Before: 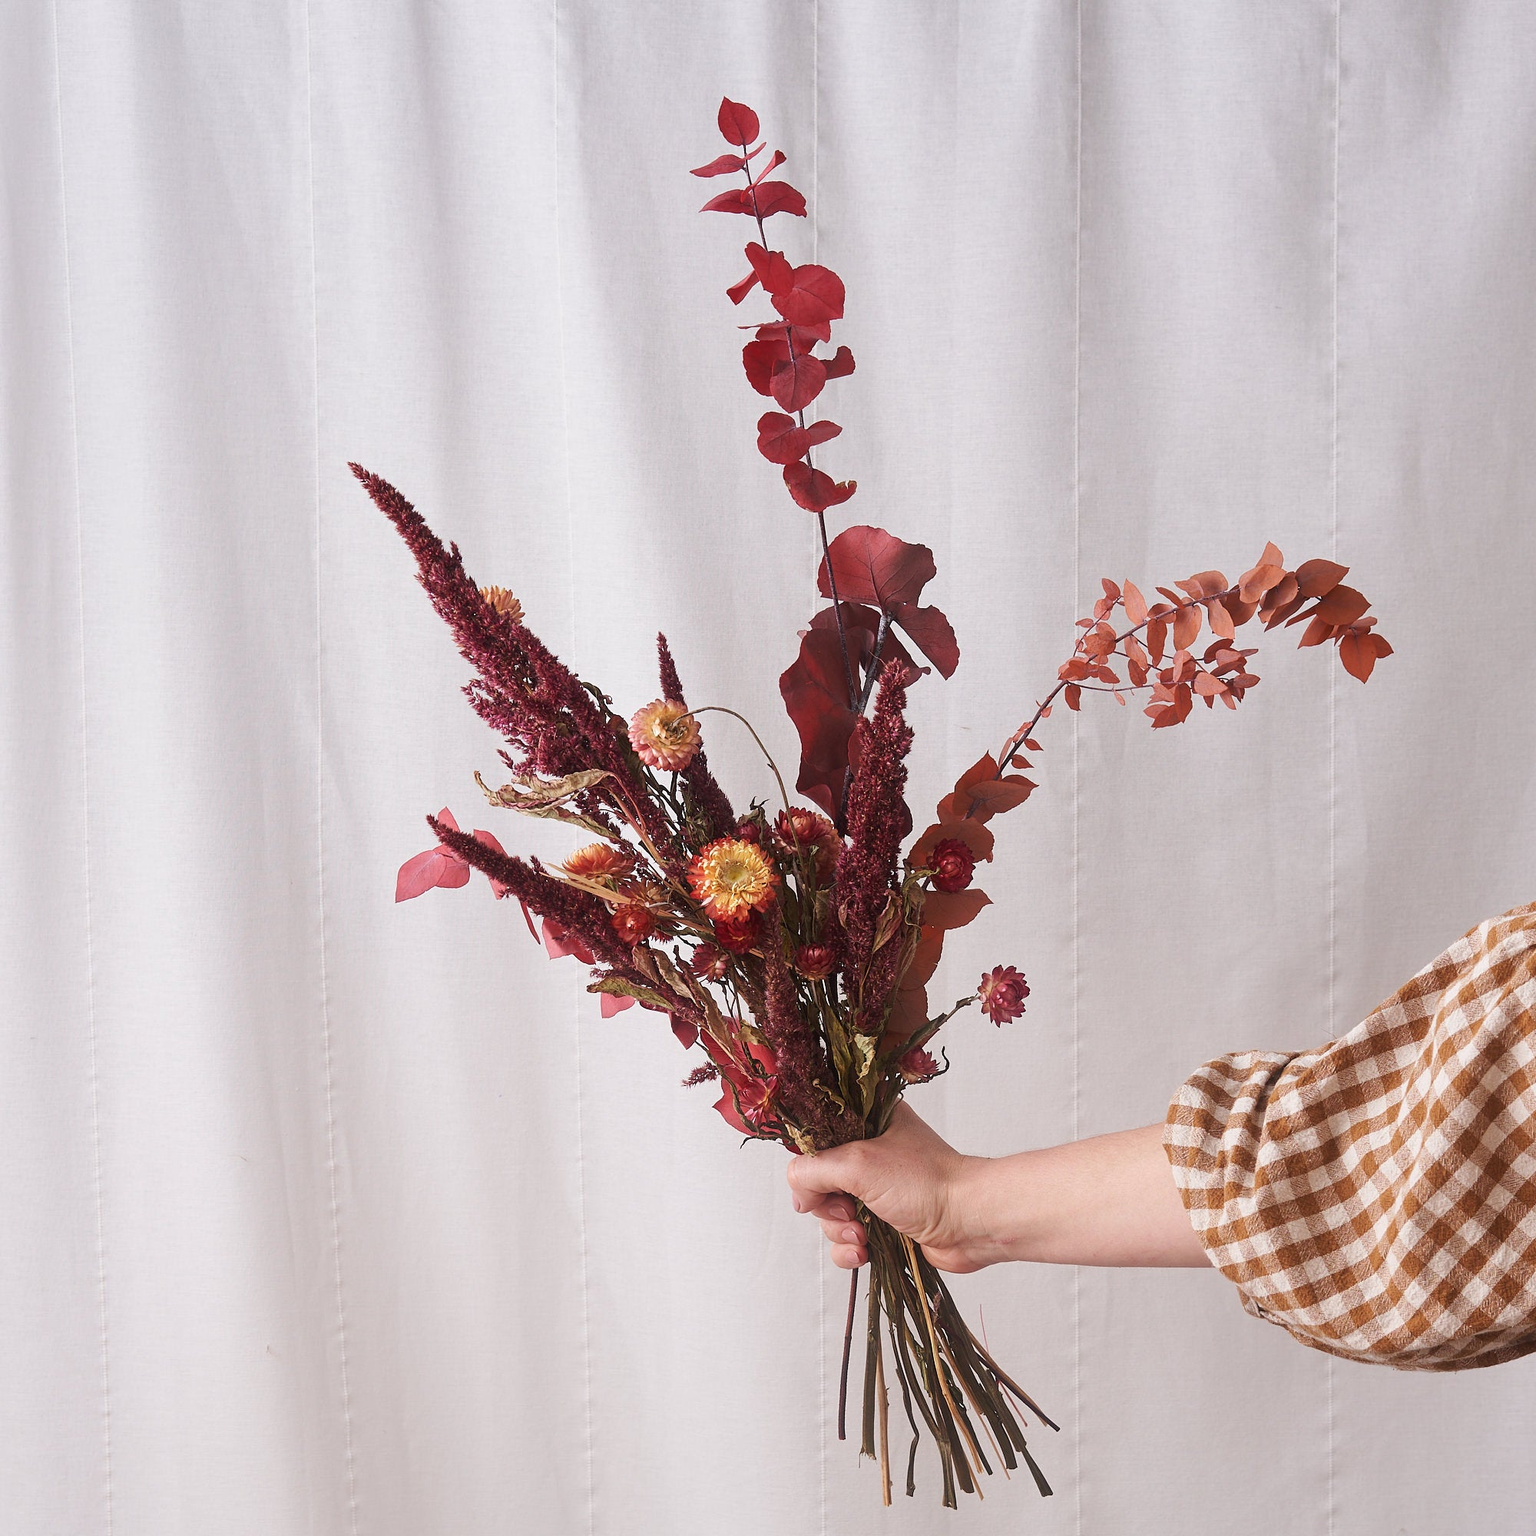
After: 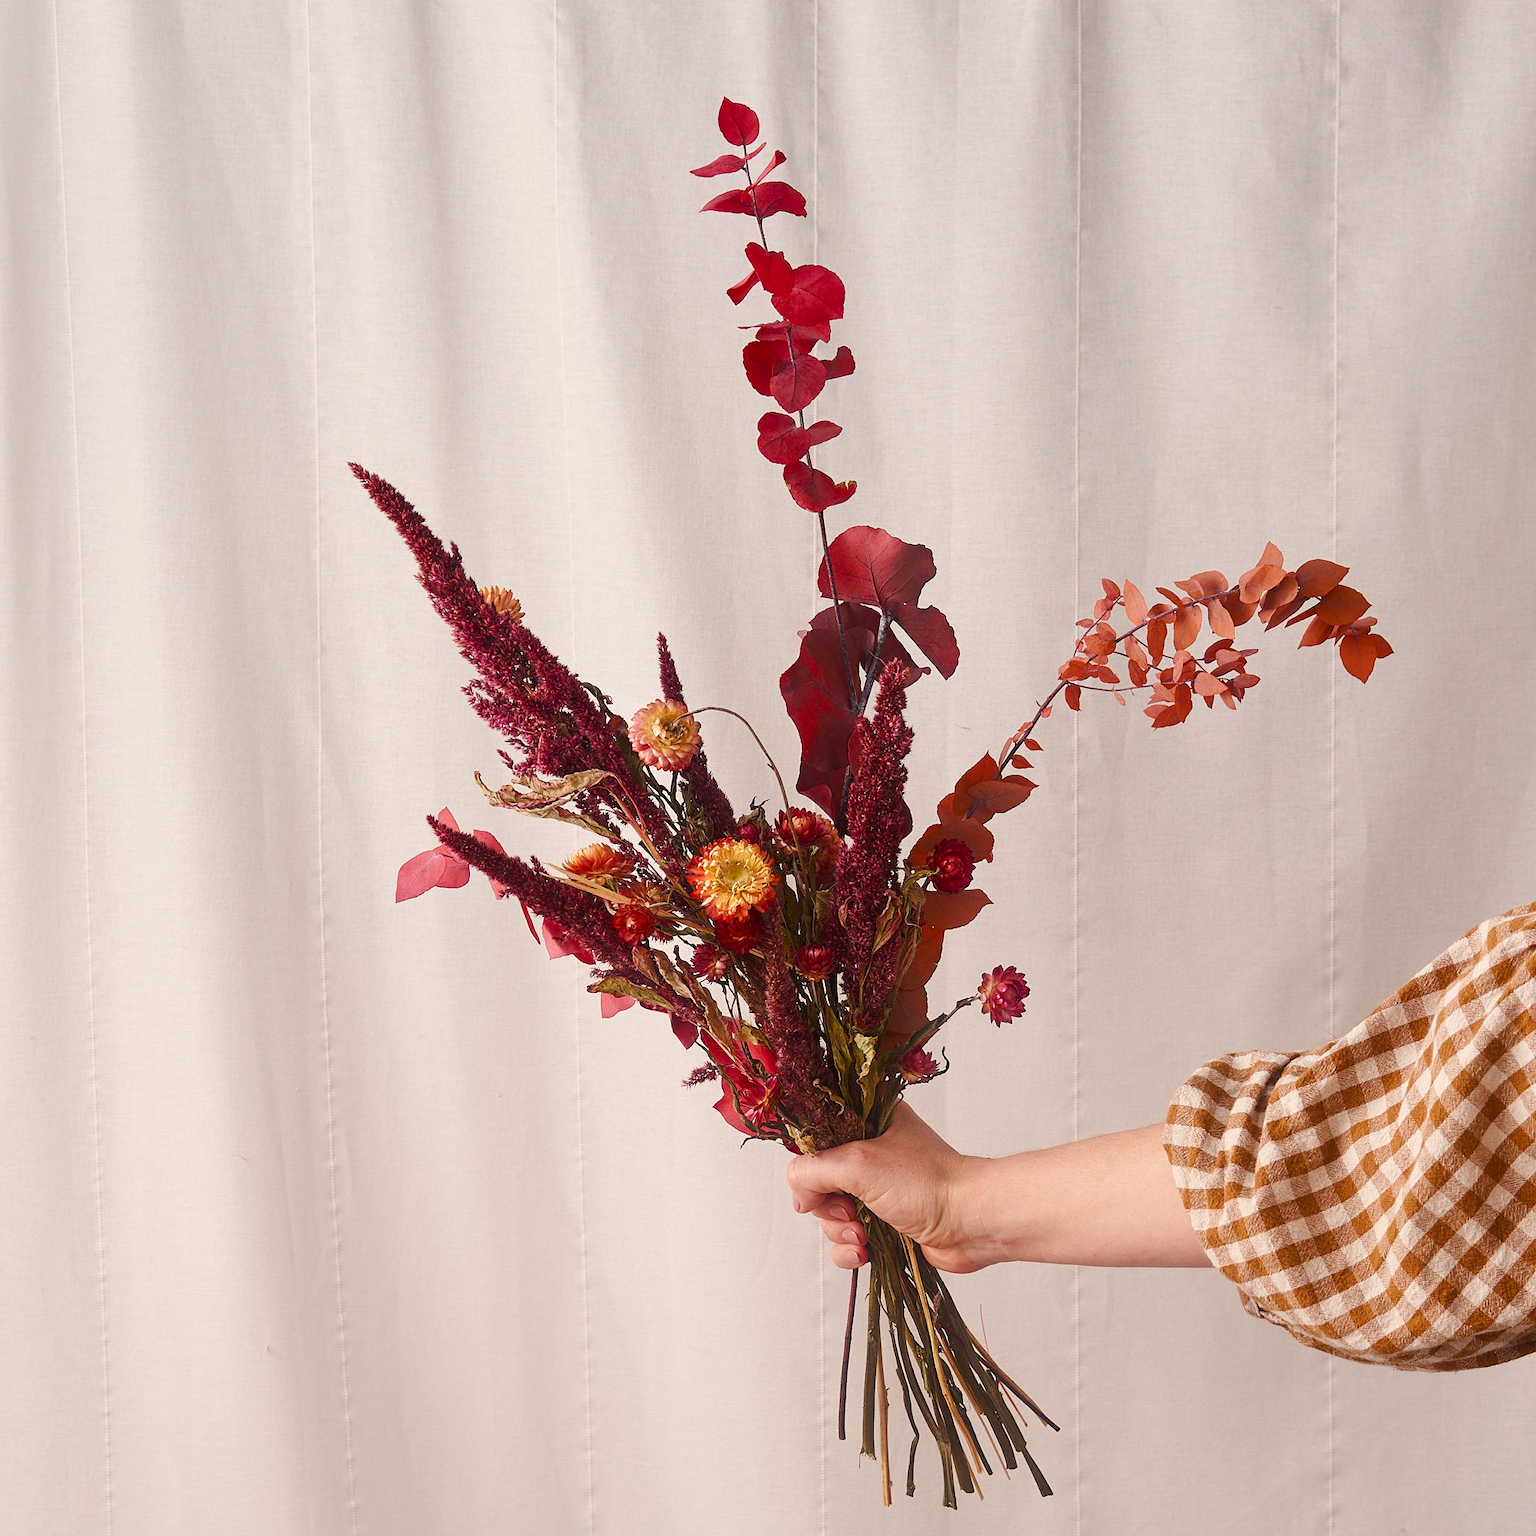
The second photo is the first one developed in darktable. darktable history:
color balance rgb: highlights gain › chroma 2.981%, highlights gain › hue 73.45°, perceptual saturation grading › global saturation 20%, perceptual saturation grading › highlights -25.641%, perceptual saturation grading › shadows 25.554%, global vibrance 20%
